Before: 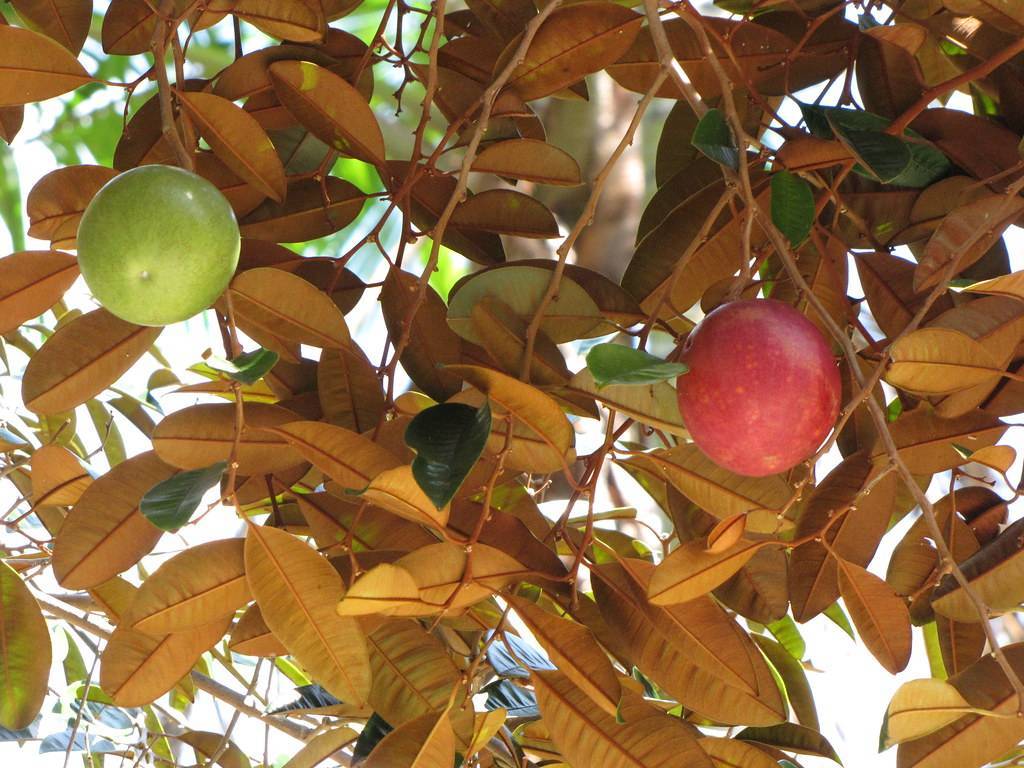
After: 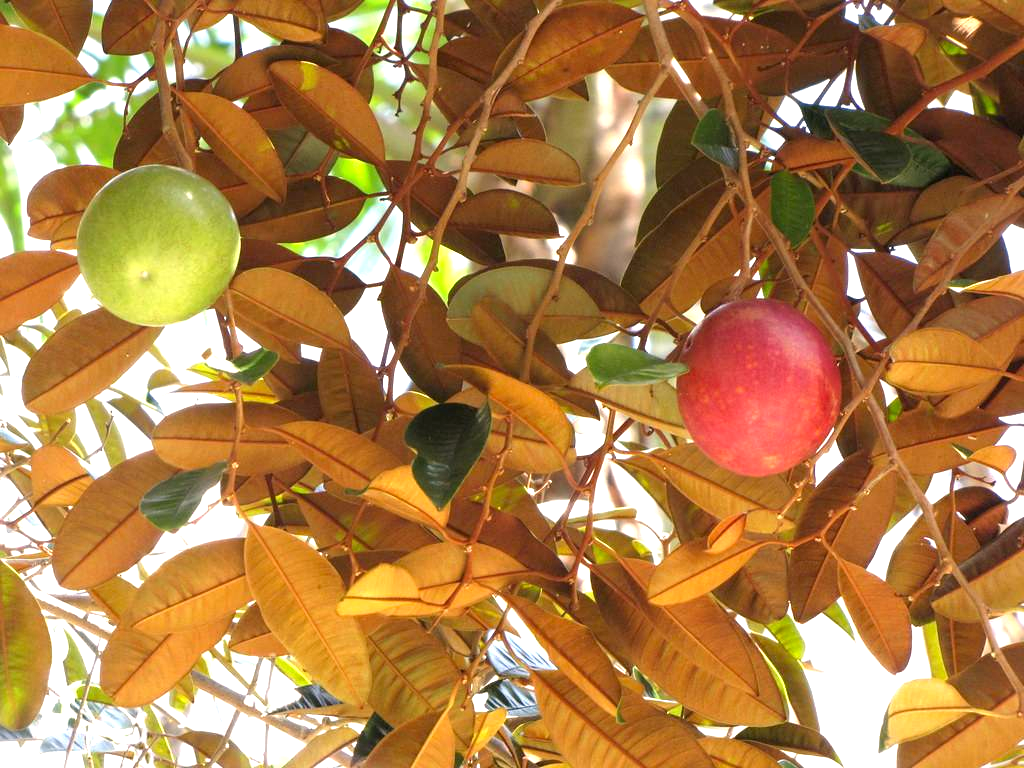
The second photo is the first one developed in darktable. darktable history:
exposure: black level correction 0.001, exposure 0.675 EV, compensate highlight preservation false
color correction: highlights a* 3.84, highlights b* 5.07
